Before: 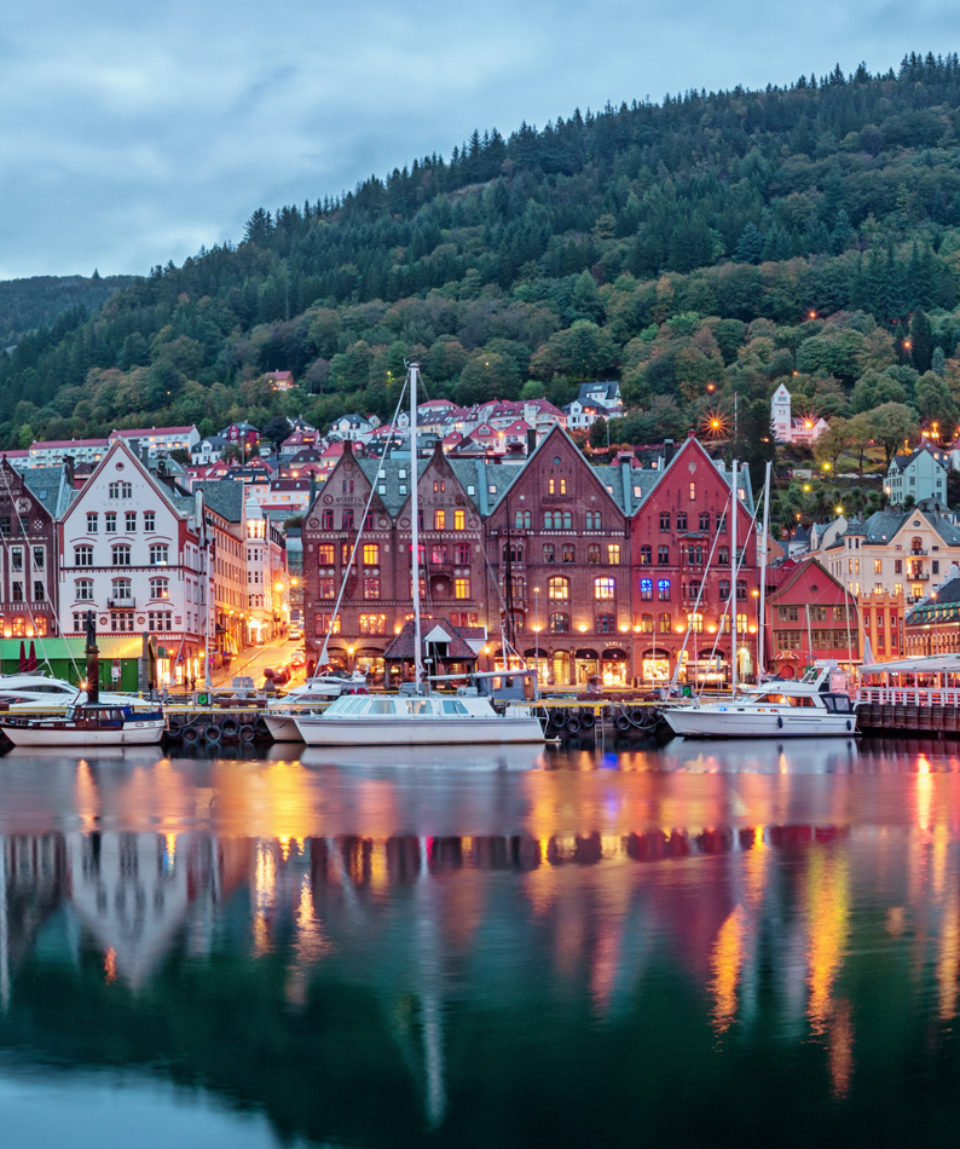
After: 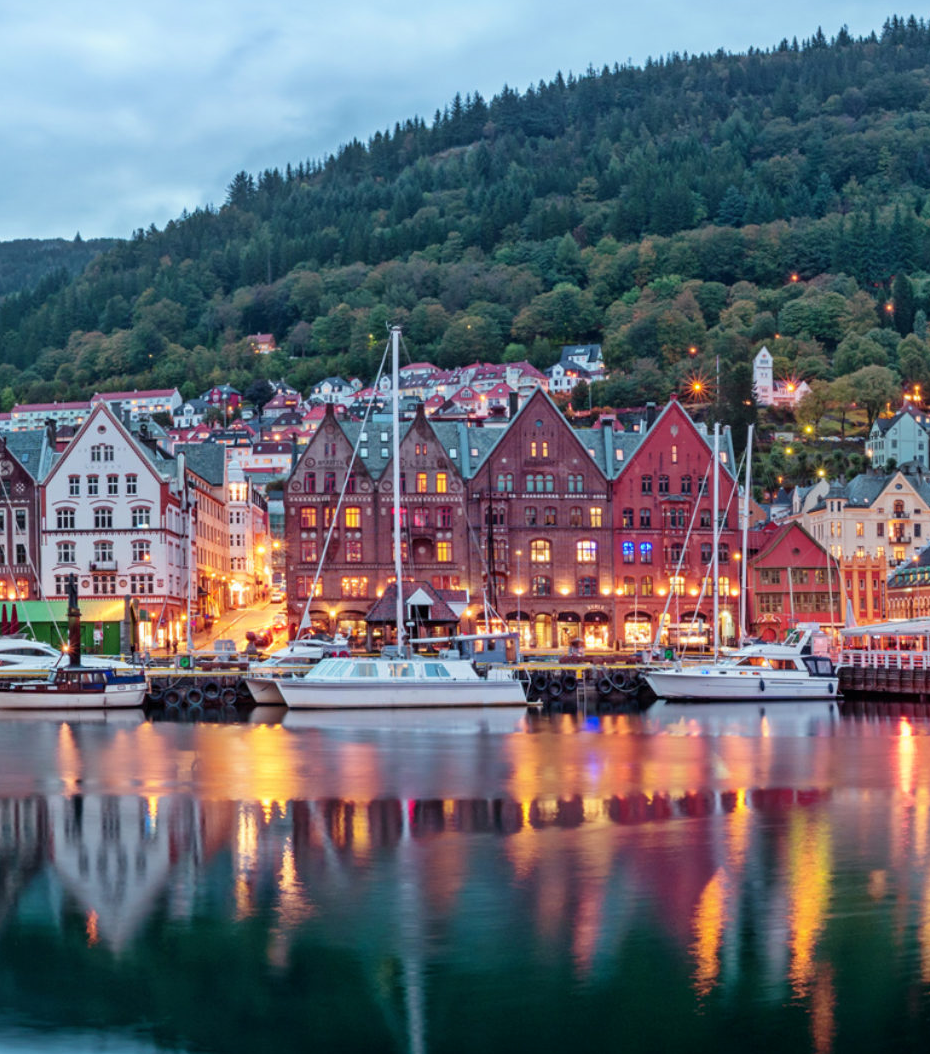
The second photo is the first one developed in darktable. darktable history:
shadows and highlights: shadows -24.28, highlights 49.77, soften with gaussian
tone equalizer: on, module defaults
crop: left 1.964%, top 3.251%, right 1.122%, bottom 4.933%
